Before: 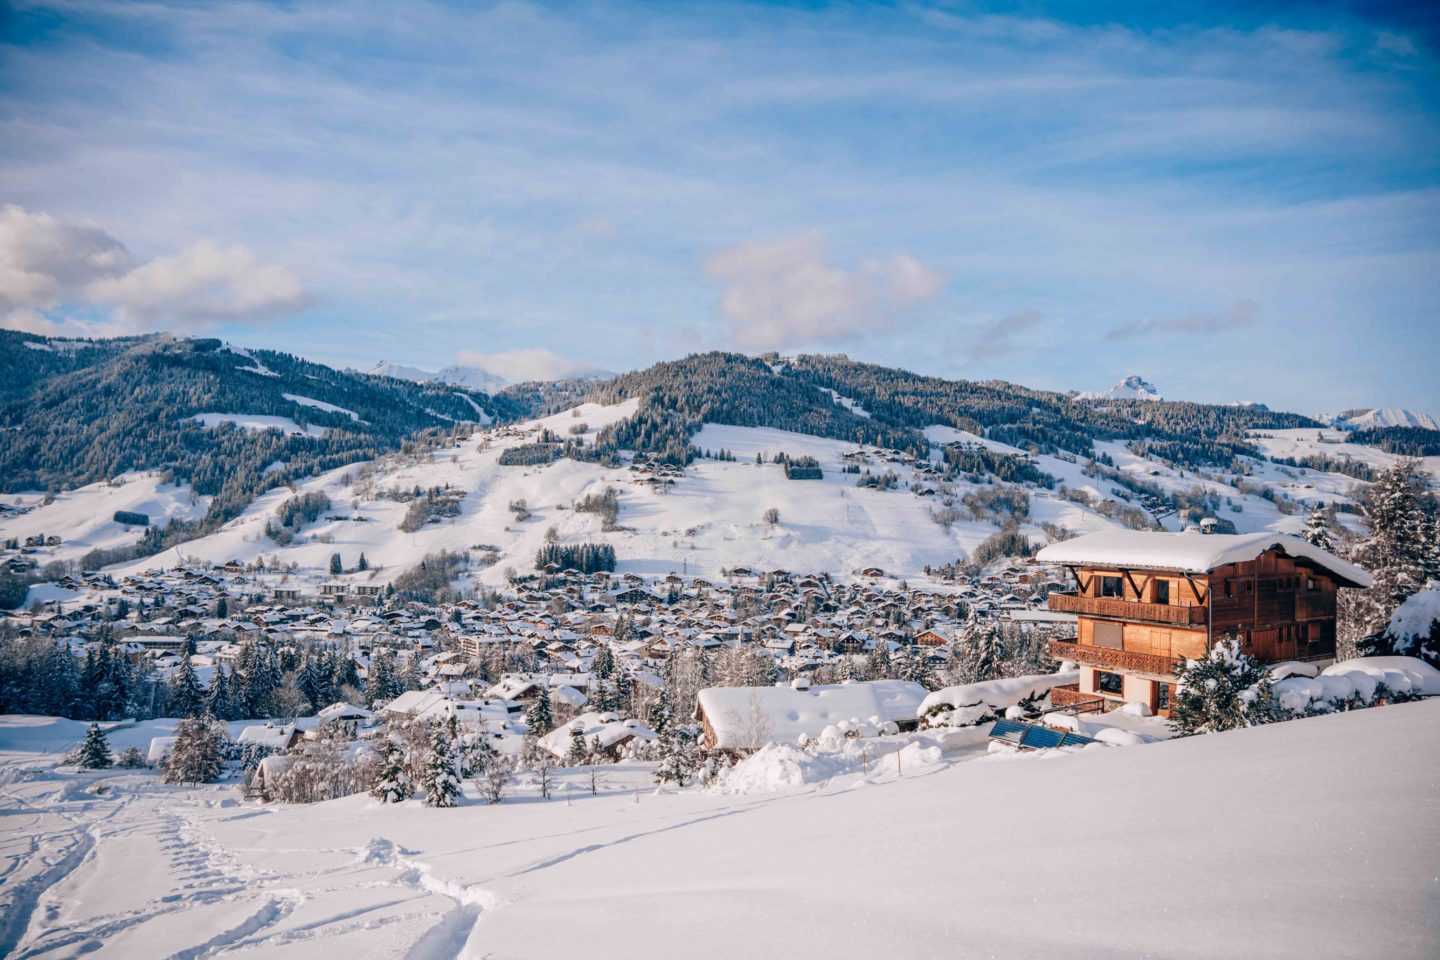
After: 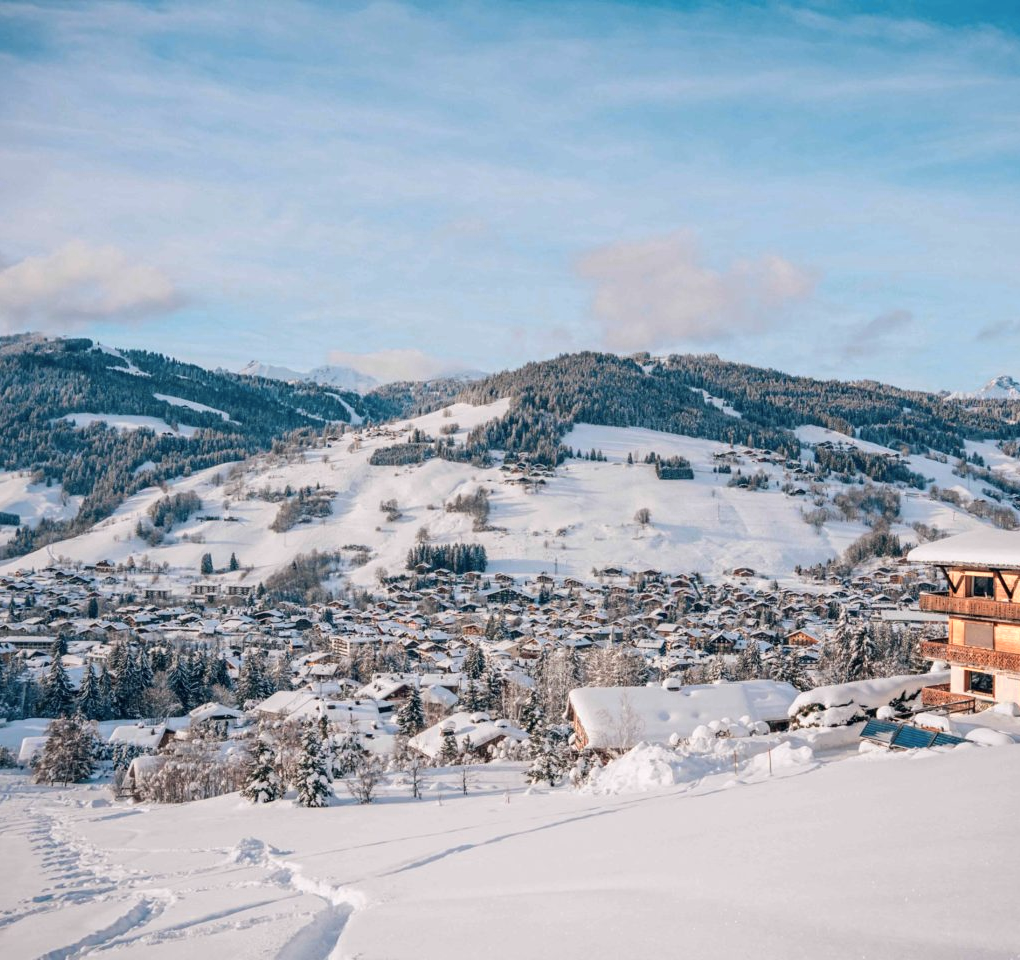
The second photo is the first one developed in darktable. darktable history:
color zones: curves: ch0 [(0.018, 0.548) (0.224, 0.64) (0.425, 0.447) (0.675, 0.575) (0.732, 0.579)]; ch1 [(0.066, 0.487) (0.25, 0.5) (0.404, 0.43) (0.75, 0.421) (0.956, 0.421)]; ch2 [(0.044, 0.561) (0.215, 0.465) (0.399, 0.544) (0.465, 0.548) (0.614, 0.447) (0.724, 0.43) (0.882, 0.623) (0.956, 0.632)]
crop and rotate: left 8.976%, right 20.132%
